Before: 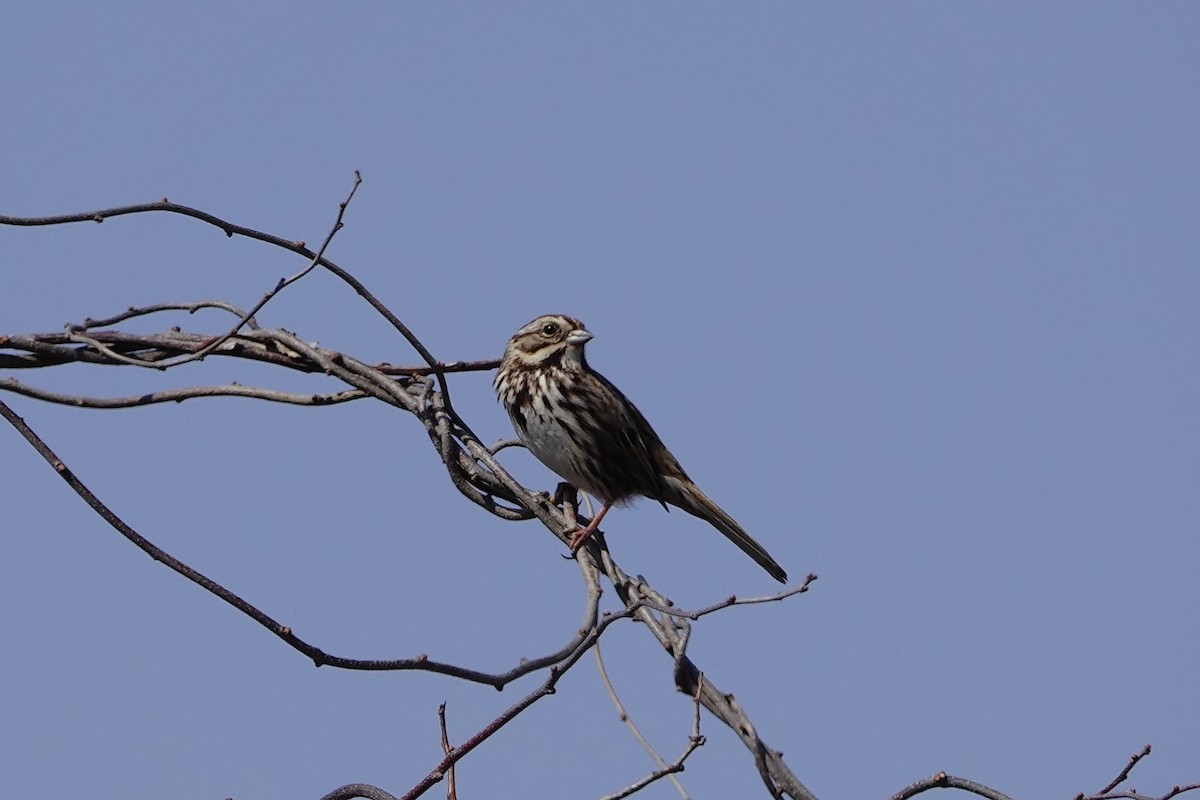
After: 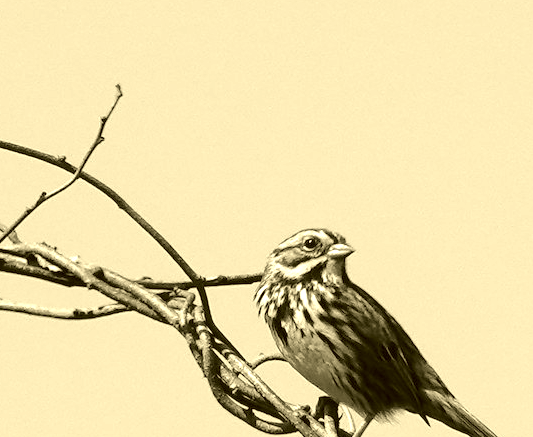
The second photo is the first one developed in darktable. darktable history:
color correction: highlights a* 0.098, highlights b* 28.86, shadows a* -0.221, shadows b* 21.75
exposure: black level correction 0.001, exposure 1.732 EV, compensate highlight preservation false
crop: left 19.971%, top 10.853%, right 35.55%, bottom 34.413%
contrast brightness saturation: saturation -0.984
